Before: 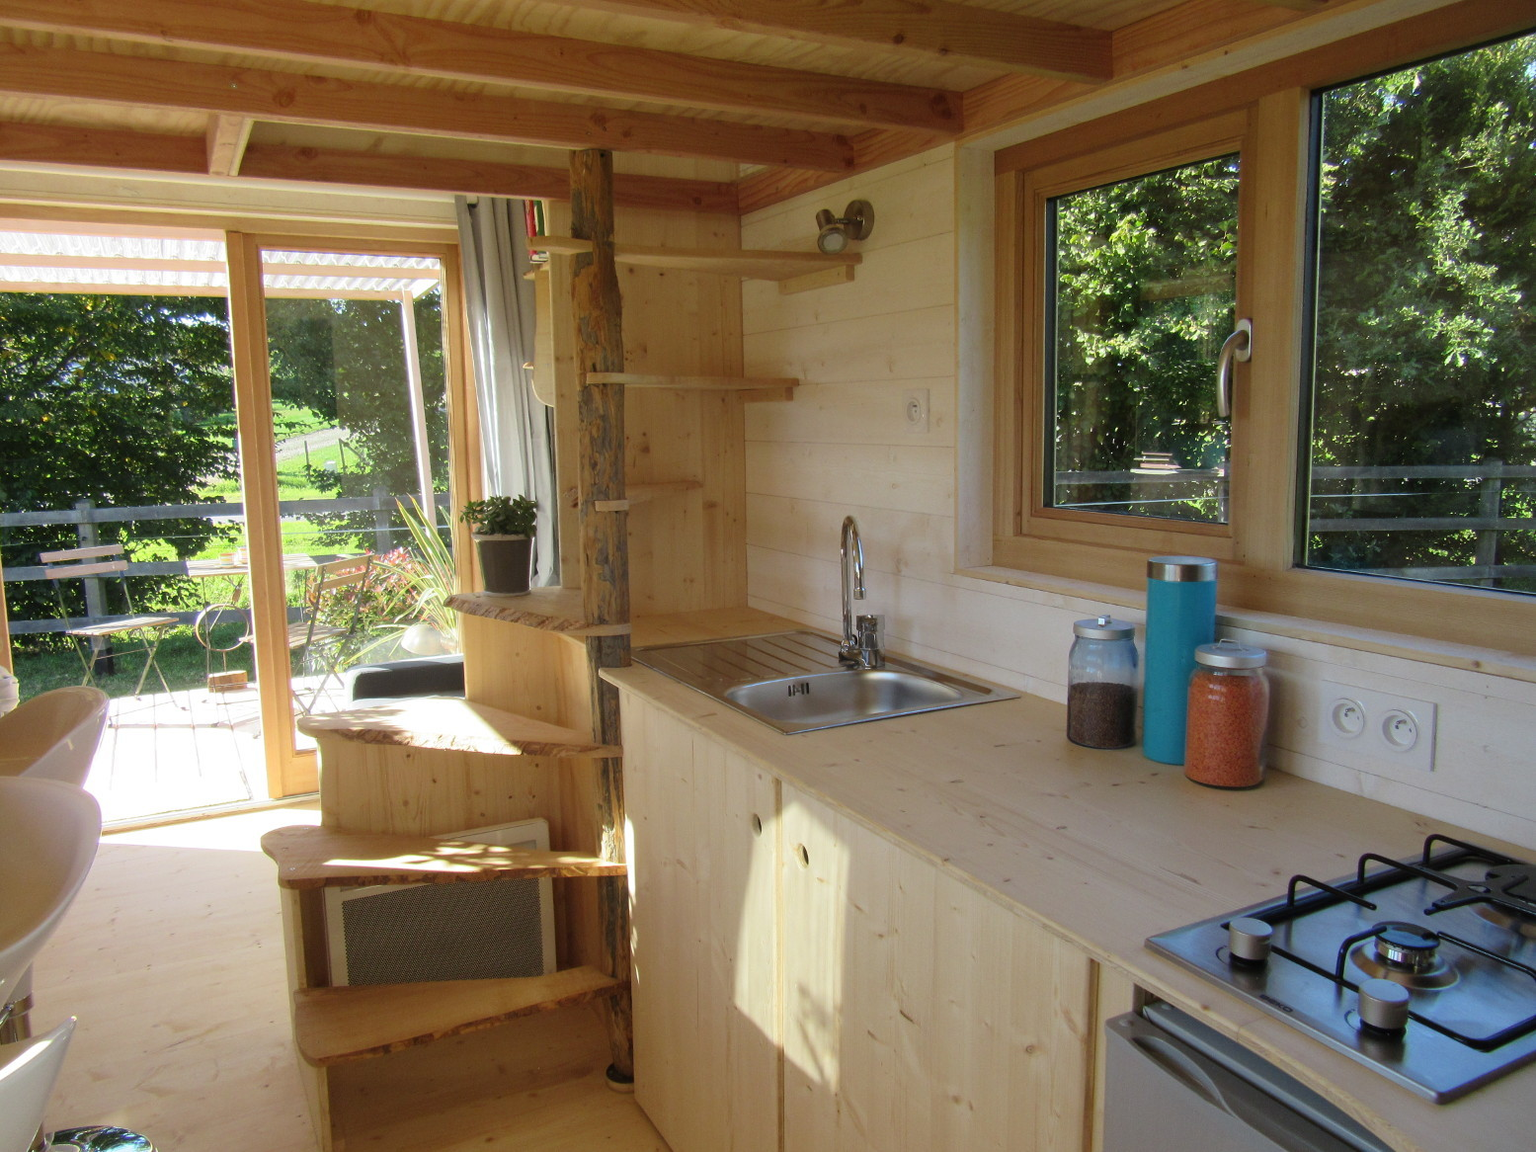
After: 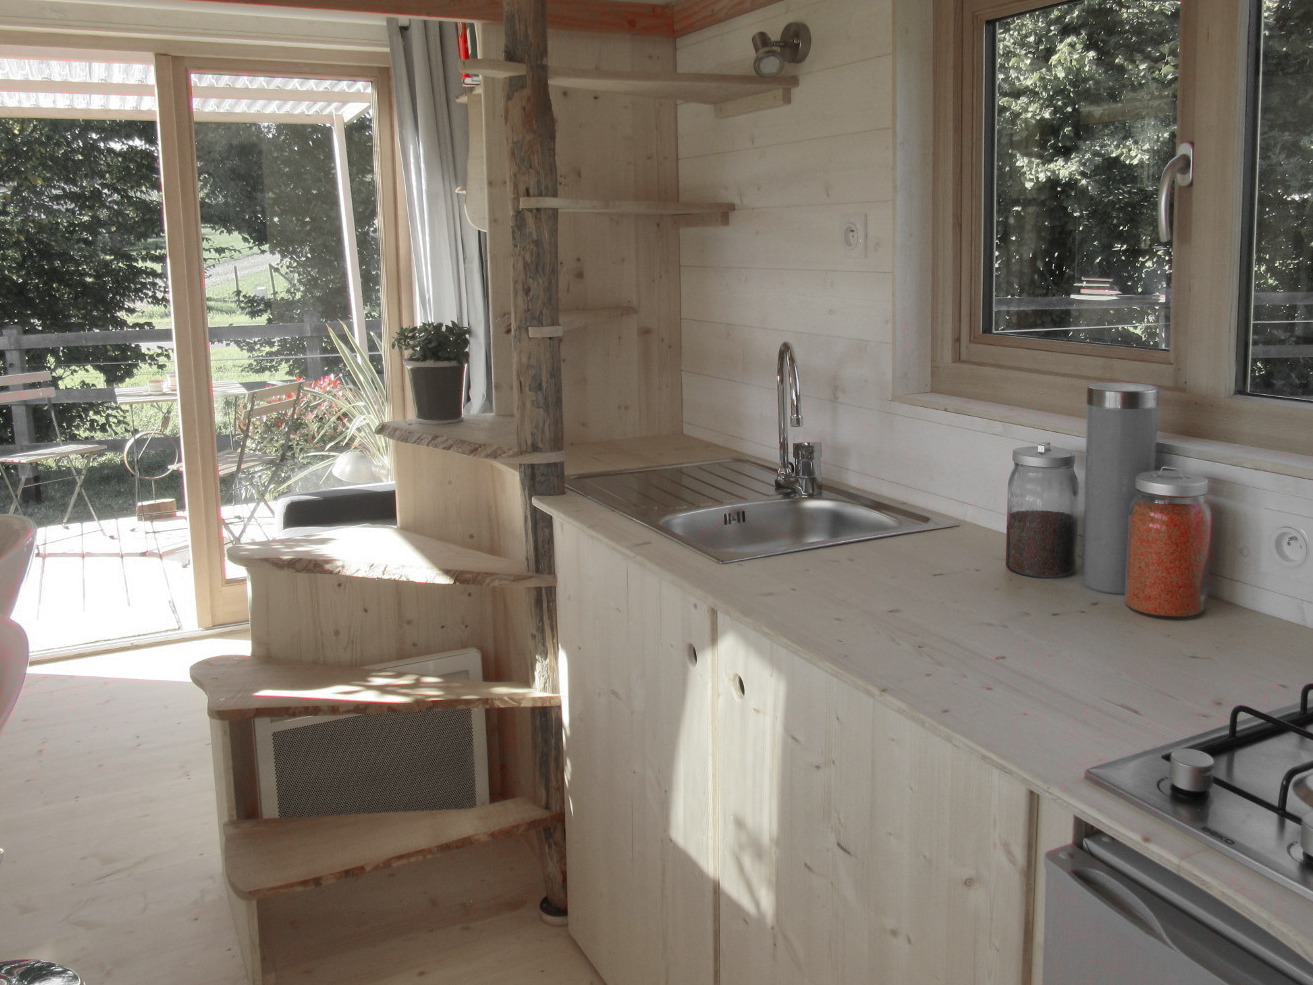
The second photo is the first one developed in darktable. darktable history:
color zones: curves: ch1 [(0, 0.831) (0.08, 0.771) (0.157, 0.268) (0.241, 0.207) (0.562, -0.005) (0.714, -0.013) (0.876, 0.01) (1, 0.831)]
shadows and highlights: on, module defaults
crop and rotate: left 4.842%, top 15.51%, right 10.668%
